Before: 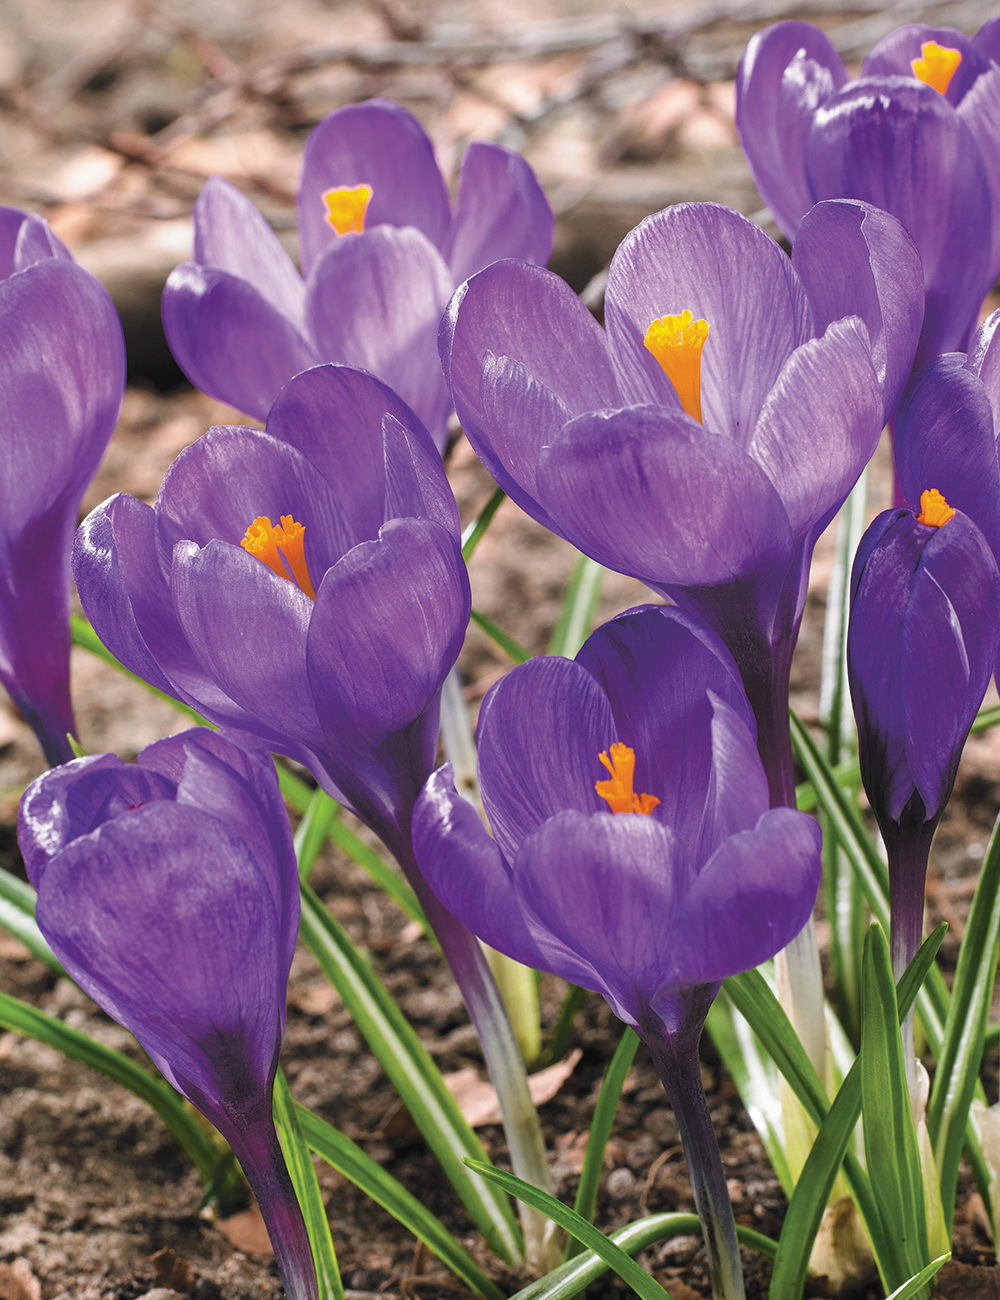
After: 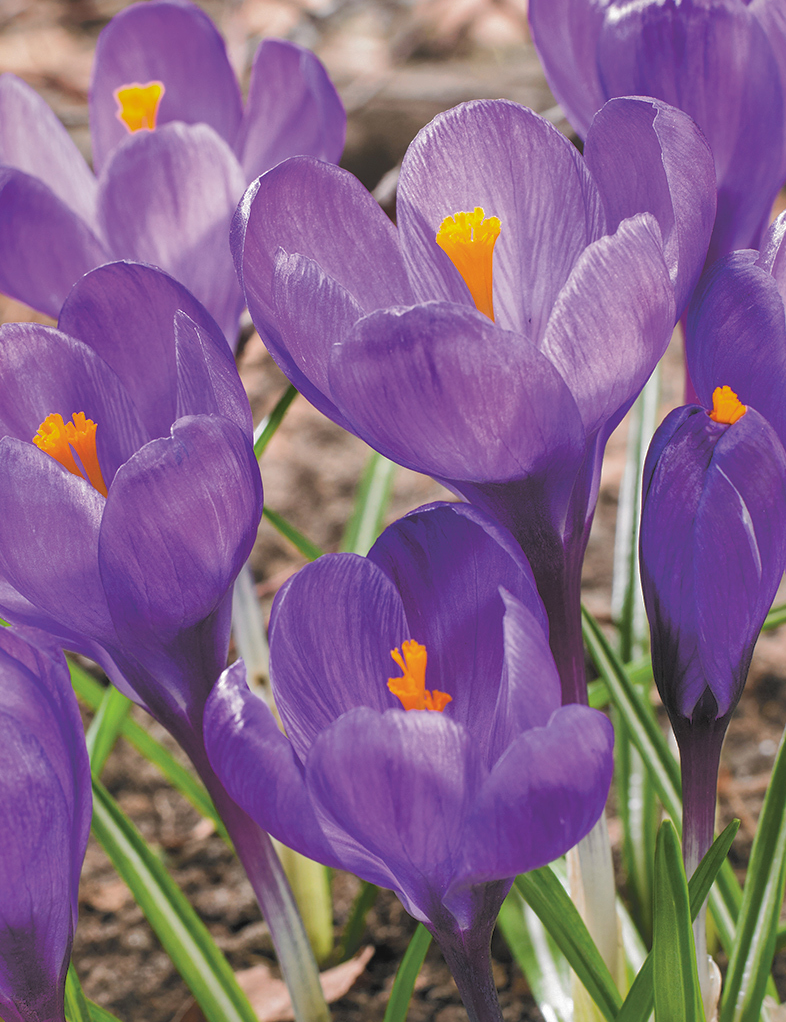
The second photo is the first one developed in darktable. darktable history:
sharpen: radius 2.906, amount 0.878, threshold 47.105
shadows and highlights: shadows 60.73, highlights -60.07, highlights color adjustment 32.53%
crop and rotate: left 20.869%, top 7.993%, right 0.473%, bottom 13.349%
